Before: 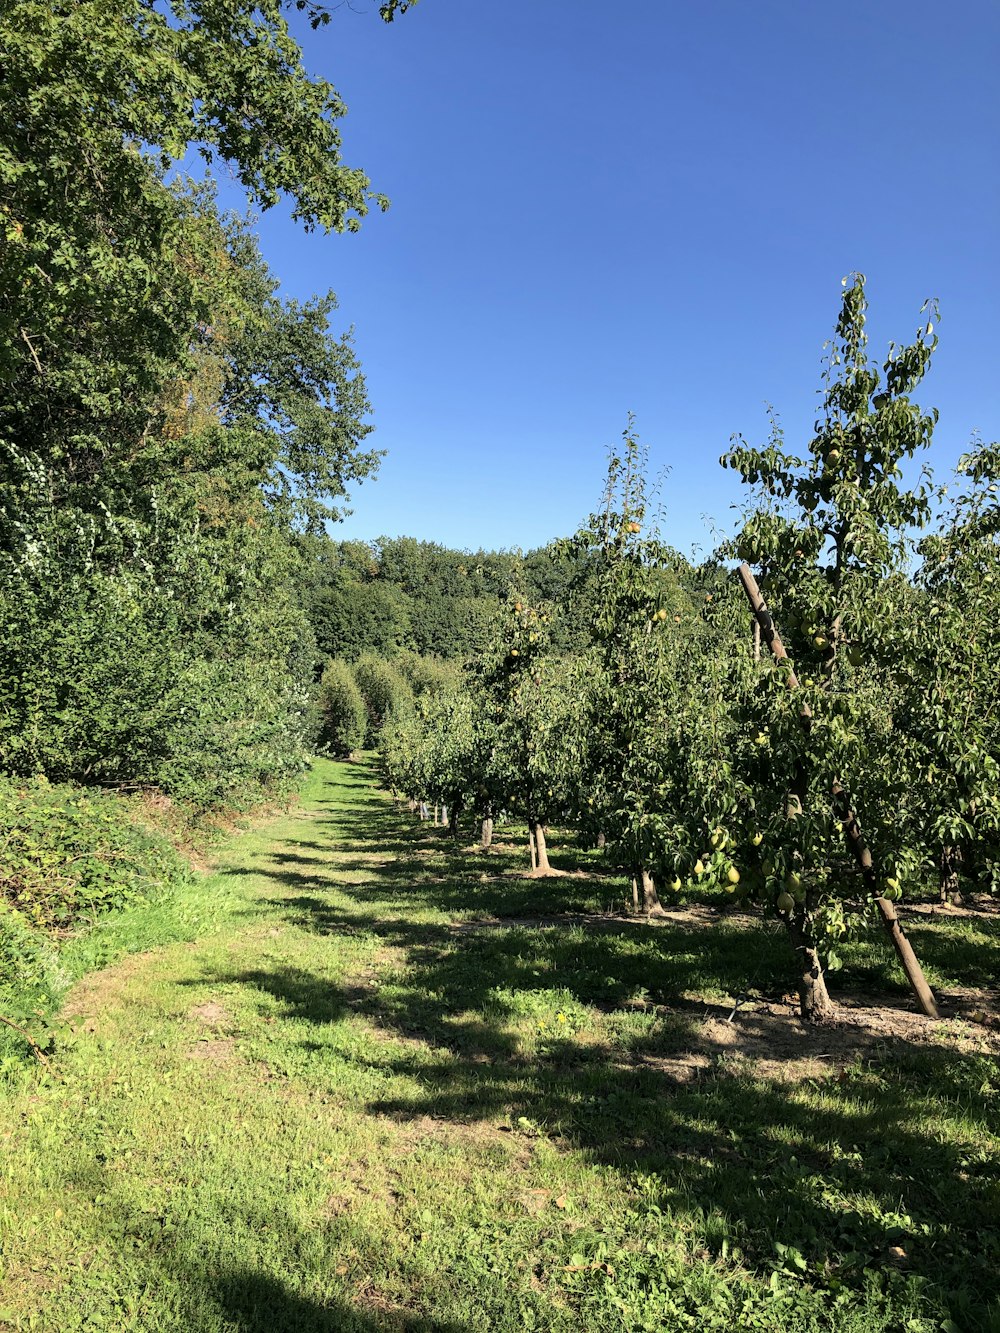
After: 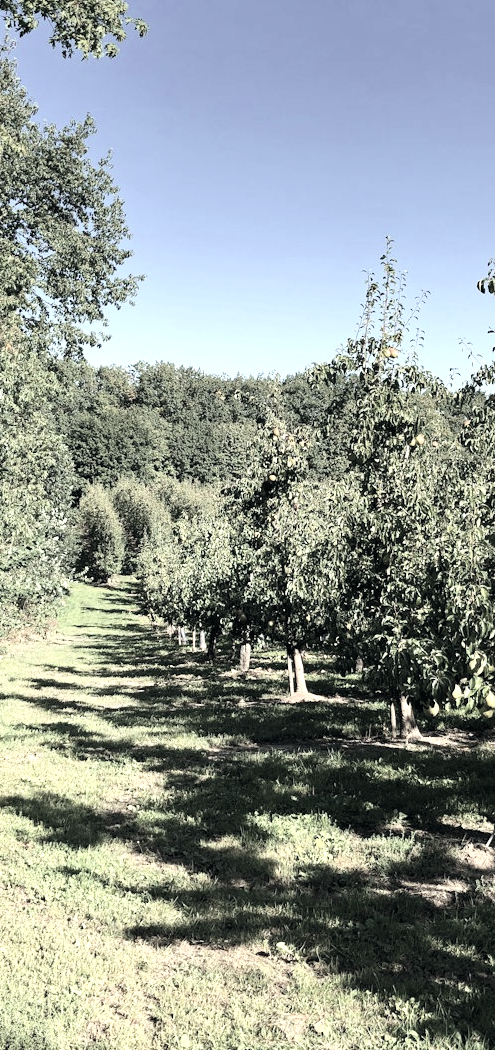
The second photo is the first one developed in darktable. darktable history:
color correction: highlights b* 0.059, saturation 0.321
contrast brightness saturation: contrast 0.154, brightness 0.053
crop and rotate: angle 0.016°, left 24.259%, top 13.152%, right 26.201%, bottom 8.011%
exposure: exposure 0.603 EV, compensate highlight preservation false
haze removal: compatibility mode true, adaptive false
color balance rgb: power › luminance -3.615%, power › hue 144.06°, global offset › chroma 0.054%, global offset › hue 253.93°, perceptual saturation grading › global saturation 0.562%, global vibrance 29.214%
